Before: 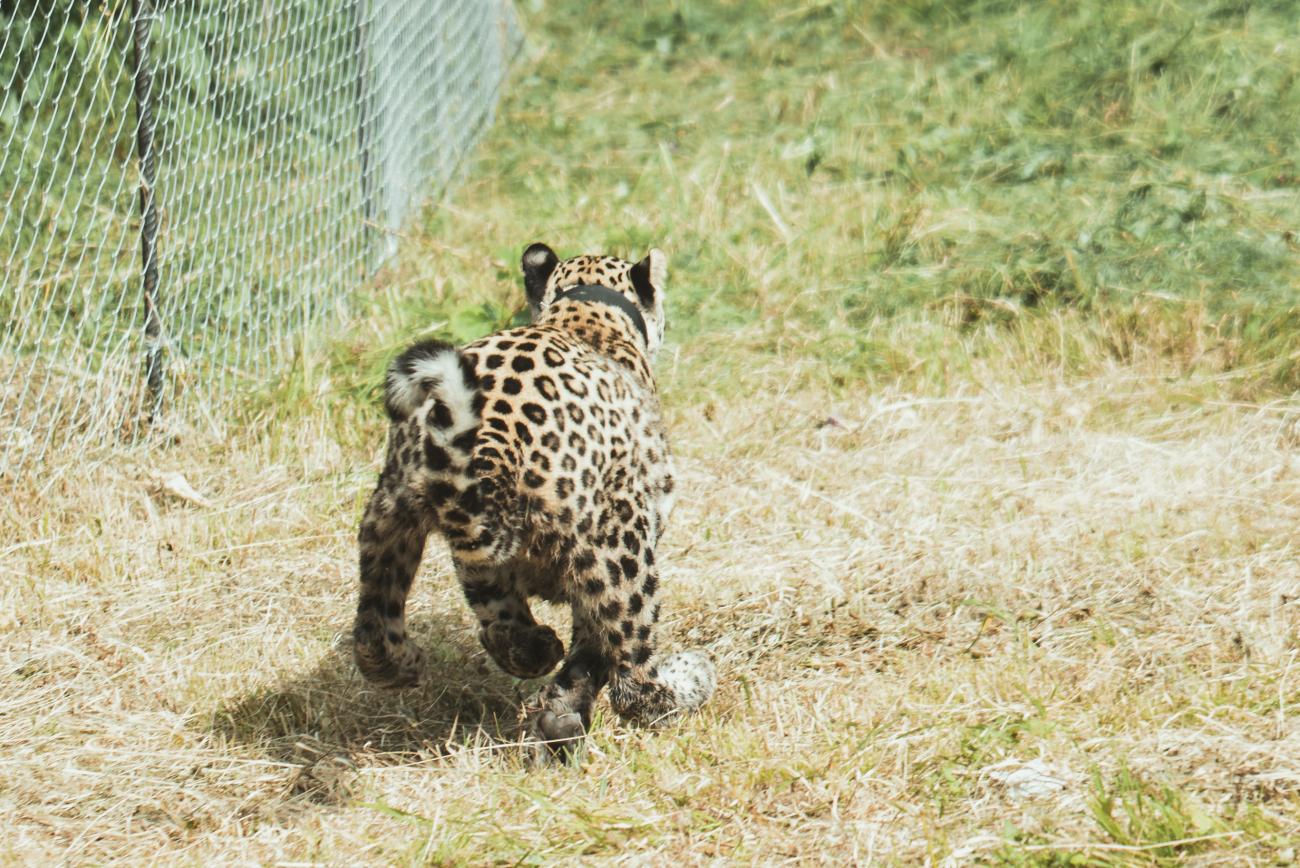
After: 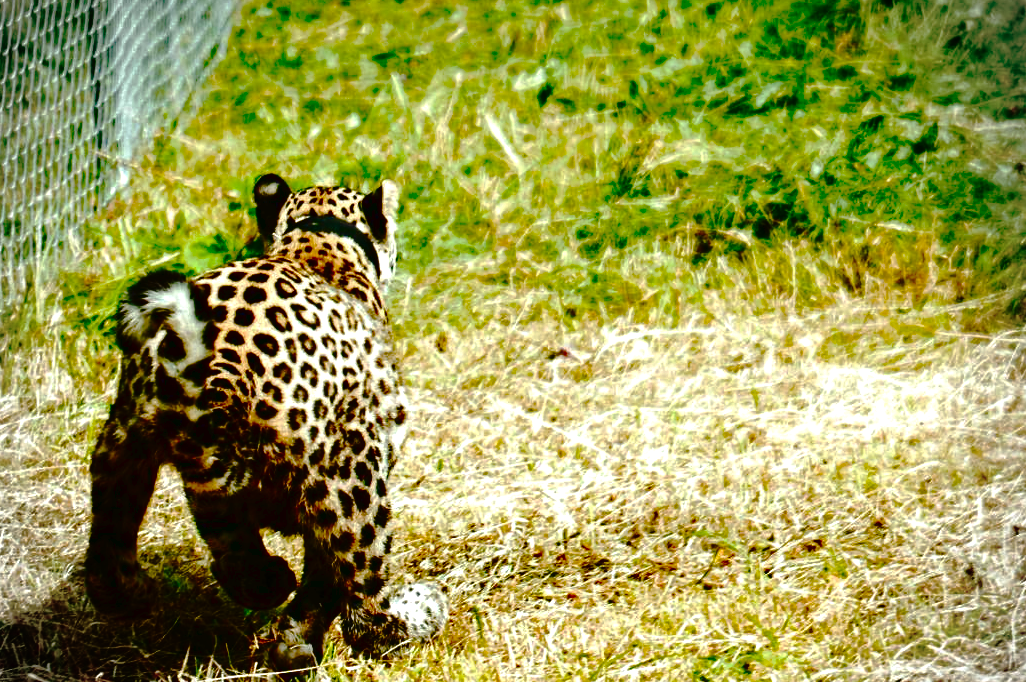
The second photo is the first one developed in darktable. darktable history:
haze removal: adaptive false
crop and rotate: left 20.677%, top 8.056%, right 0.392%, bottom 13.355%
contrast brightness saturation: brightness -0.98, saturation 0.985
exposure: black level correction 0, exposure 0.499 EV, compensate exposure bias true, compensate highlight preservation false
vignetting: brightness -0.628, saturation -0.676
tone curve: curves: ch0 [(0, 0) (0.003, 0.019) (0.011, 0.019) (0.025, 0.023) (0.044, 0.032) (0.069, 0.046) (0.1, 0.073) (0.136, 0.129) (0.177, 0.207) (0.224, 0.295) (0.277, 0.394) (0.335, 0.48) (0.399, 0.524) (0.468, 0.575) (0.543, 0.628) (0.623, 0.684) (0.709, 0.739) (0.801, 0.808) (0.898, 0.9) (1, 1)], preserve colors none
